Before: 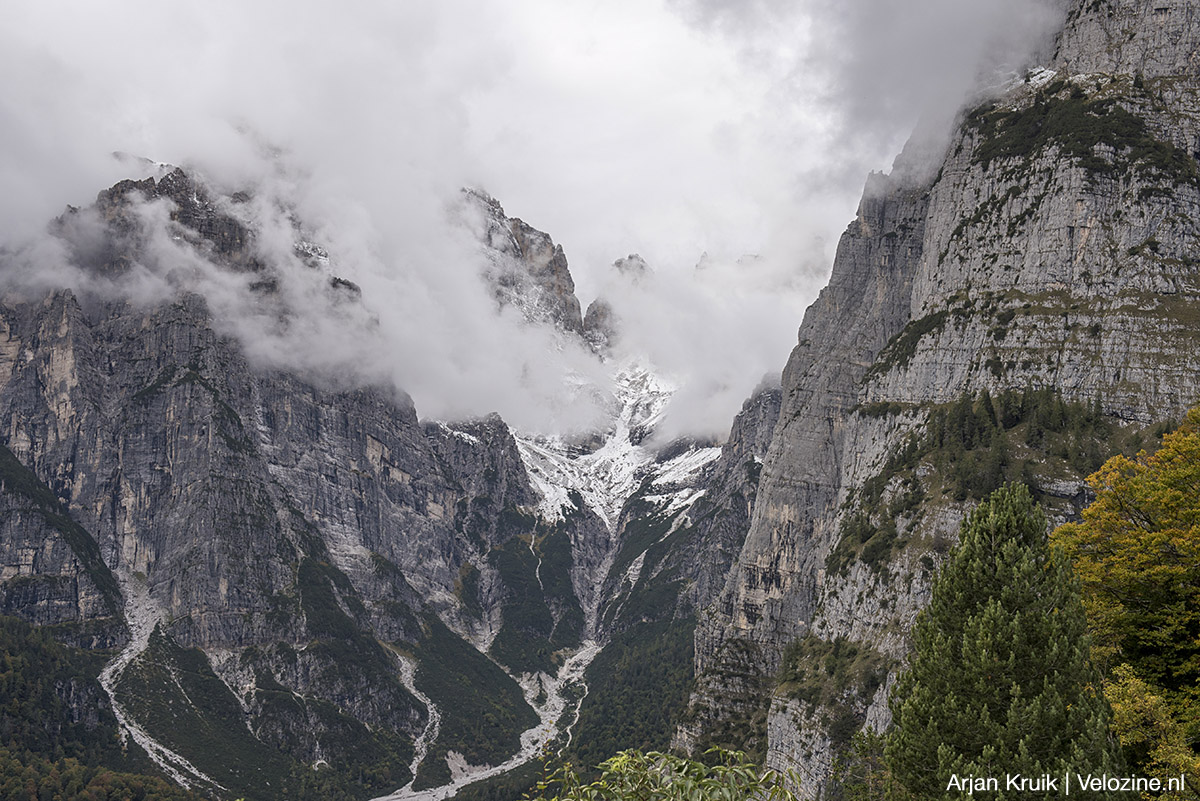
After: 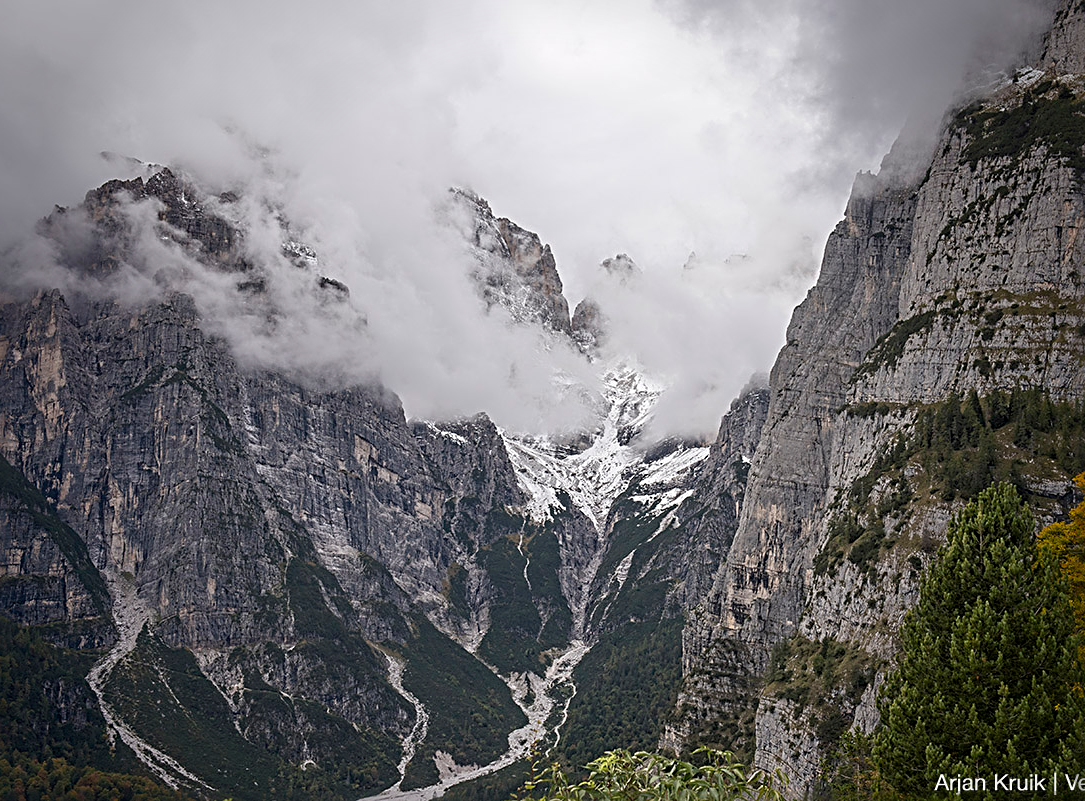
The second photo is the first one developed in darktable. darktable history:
sharpen: radius 3.971
crop and rotate: left 1.048%, right 8.52%
vignetting: fall-off start 65.16%, saturation 0.386, width/height ratio 0.876
